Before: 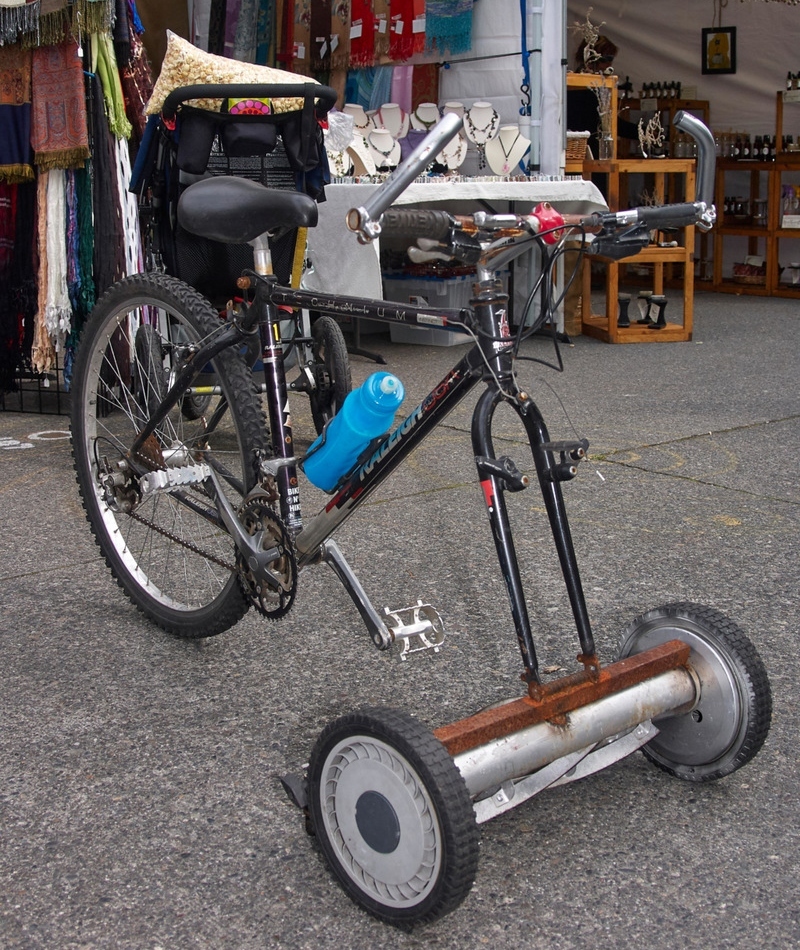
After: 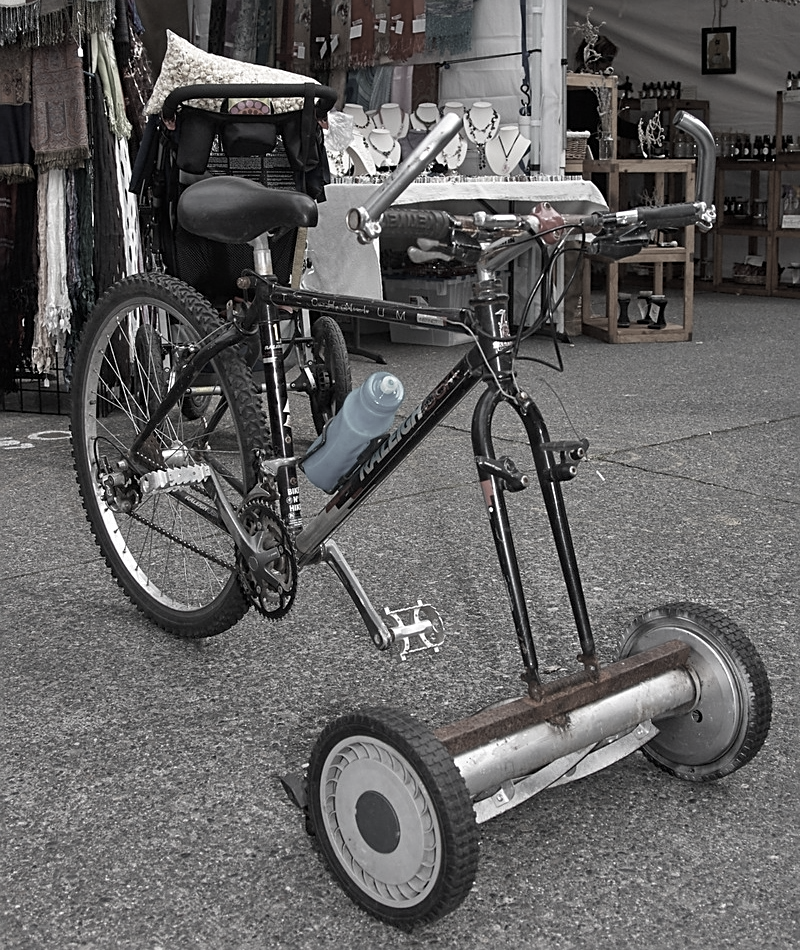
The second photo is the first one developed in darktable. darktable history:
color correction: highlights b* 0.044, saturation 0.188
sharpen: on, module defaults
